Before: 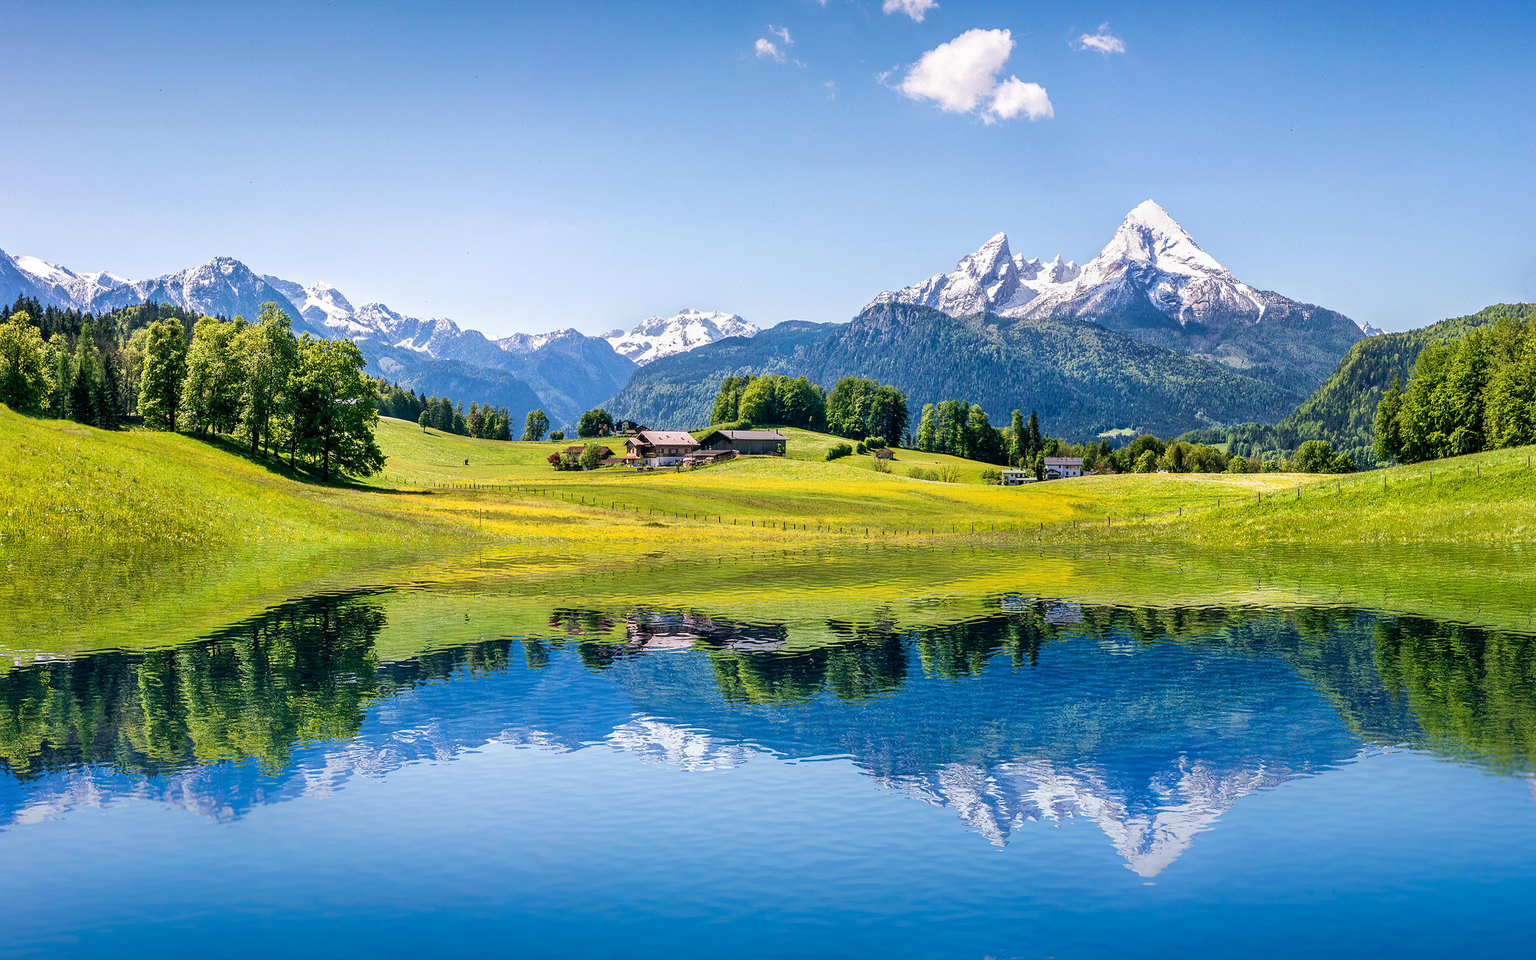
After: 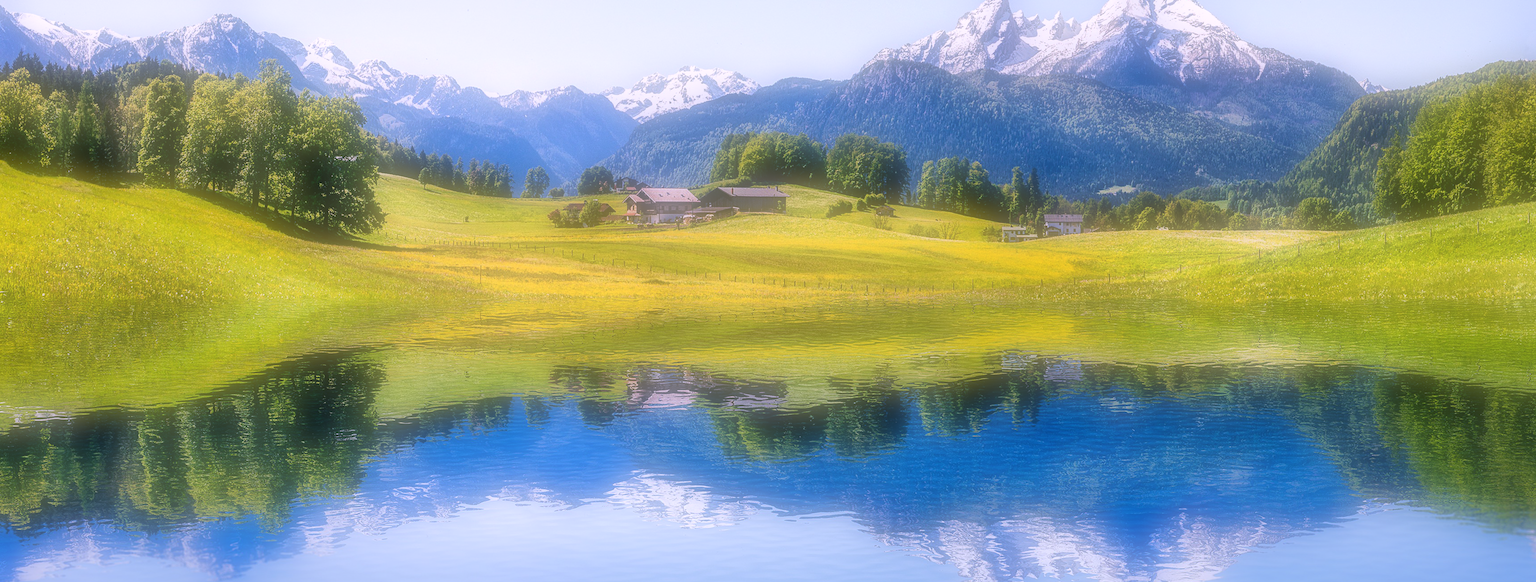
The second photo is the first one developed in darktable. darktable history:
white balance: red 1.066, blue 1.119
crop and rotate: top 25.357%, bottom 13.942%
soften: on, module defaults
